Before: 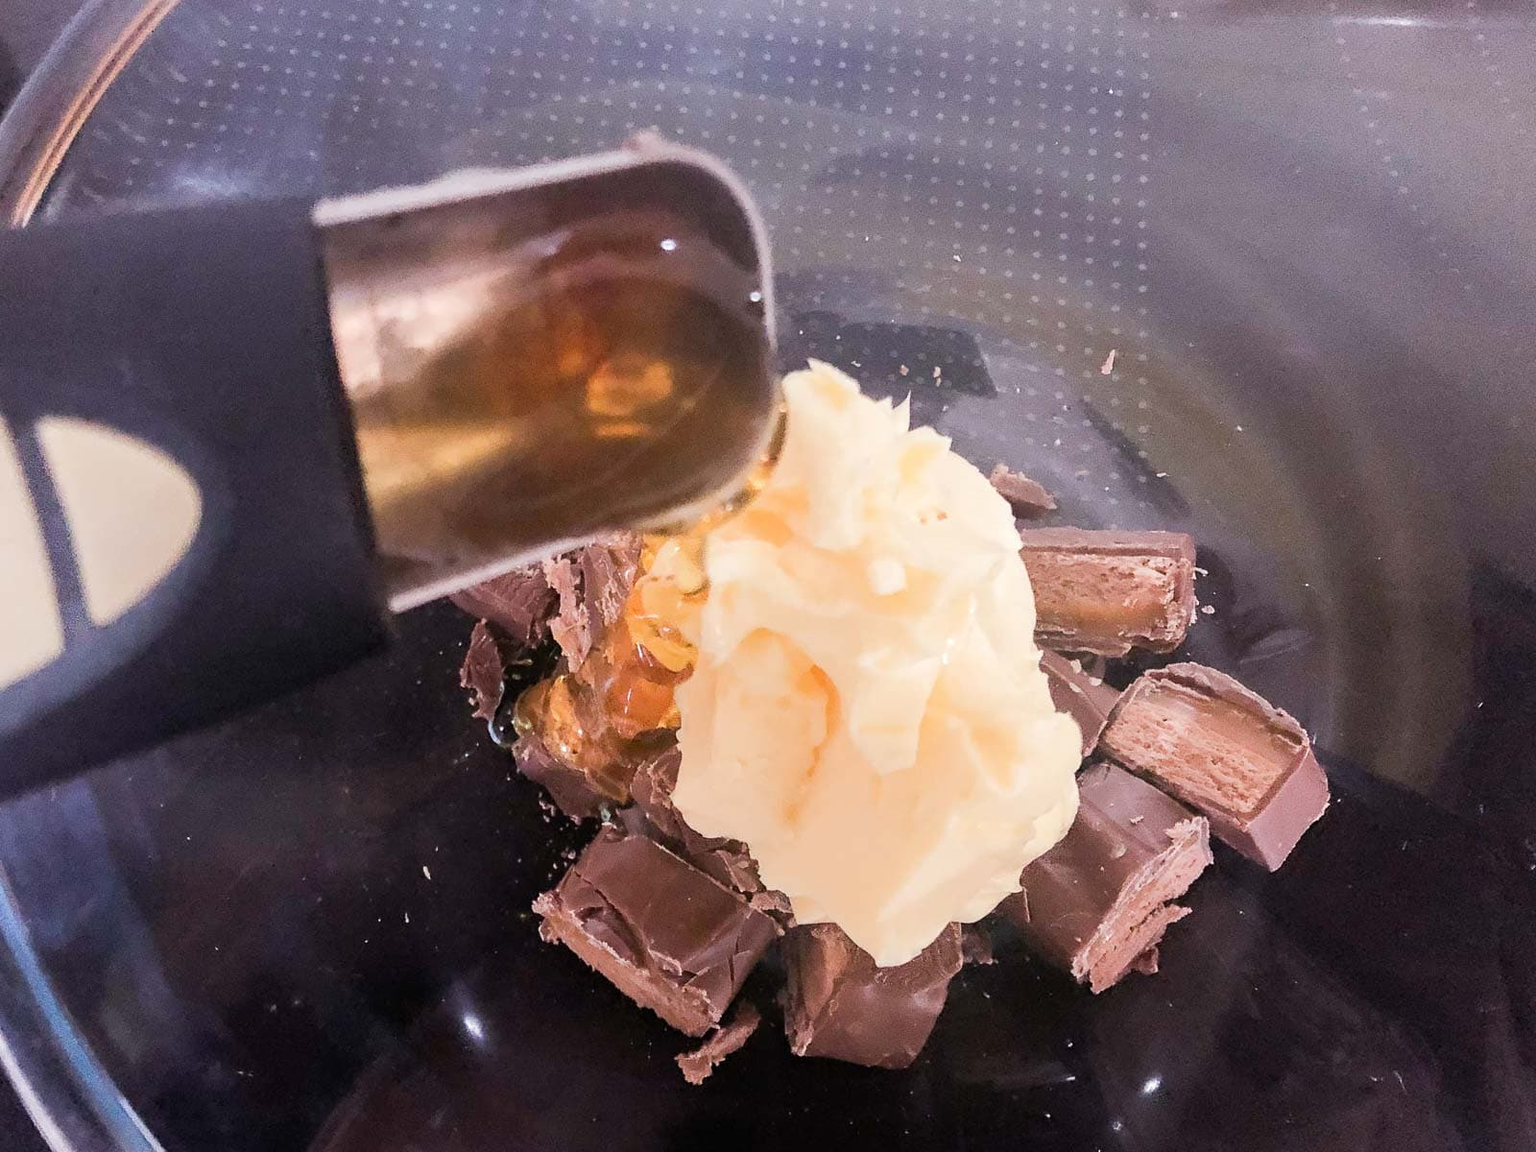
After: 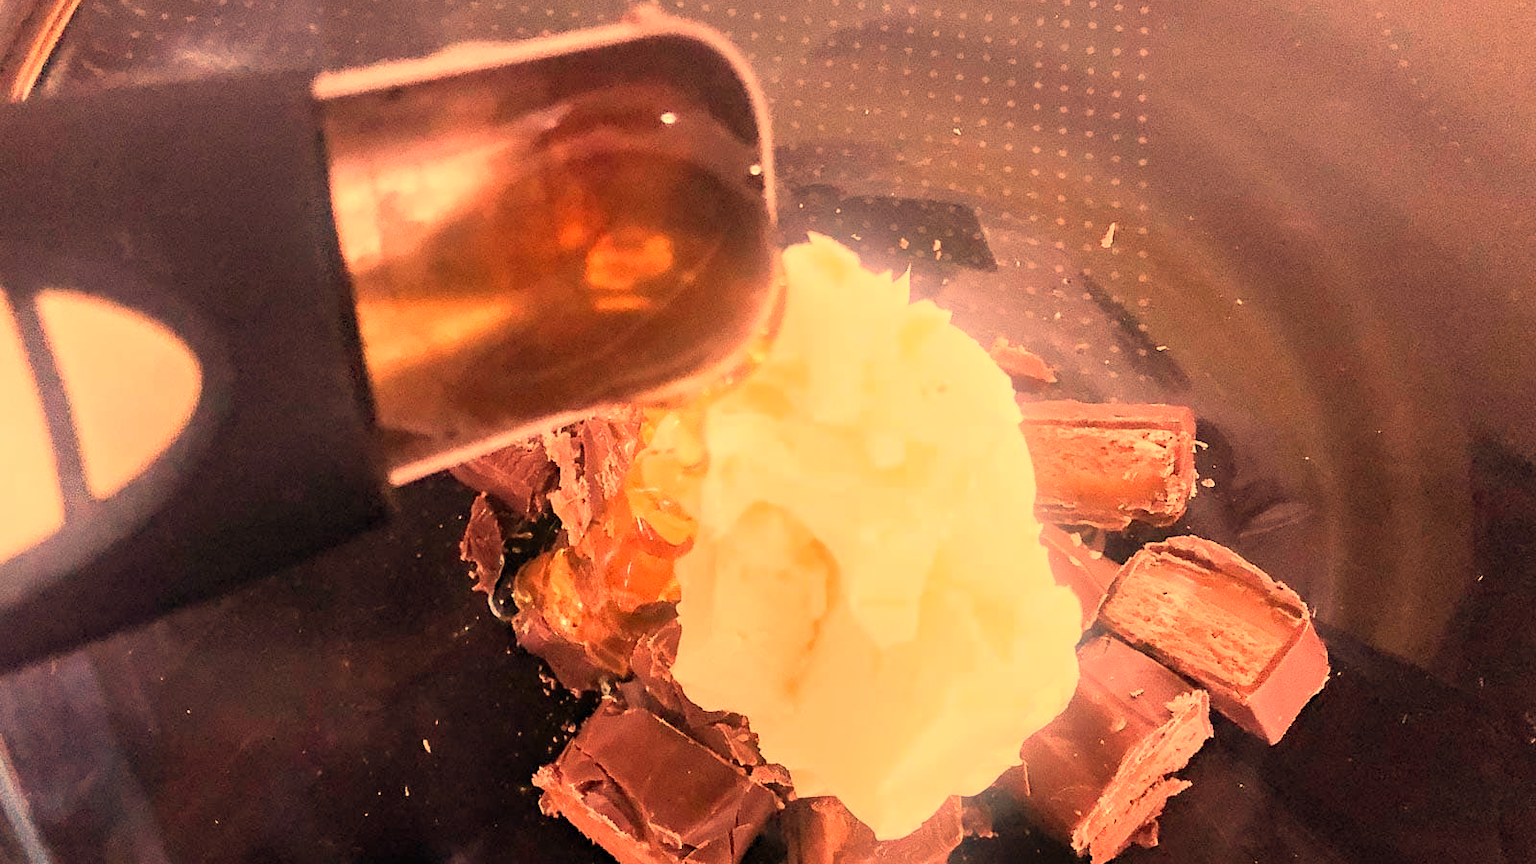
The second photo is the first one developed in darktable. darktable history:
bloom: size 9%, threshold 100%, strength 7%
white balance: red 1.467, blue 0.684
crop: top 11.038%, bottom 13.962%
haze removal: compatibility mode true, adaptive false
